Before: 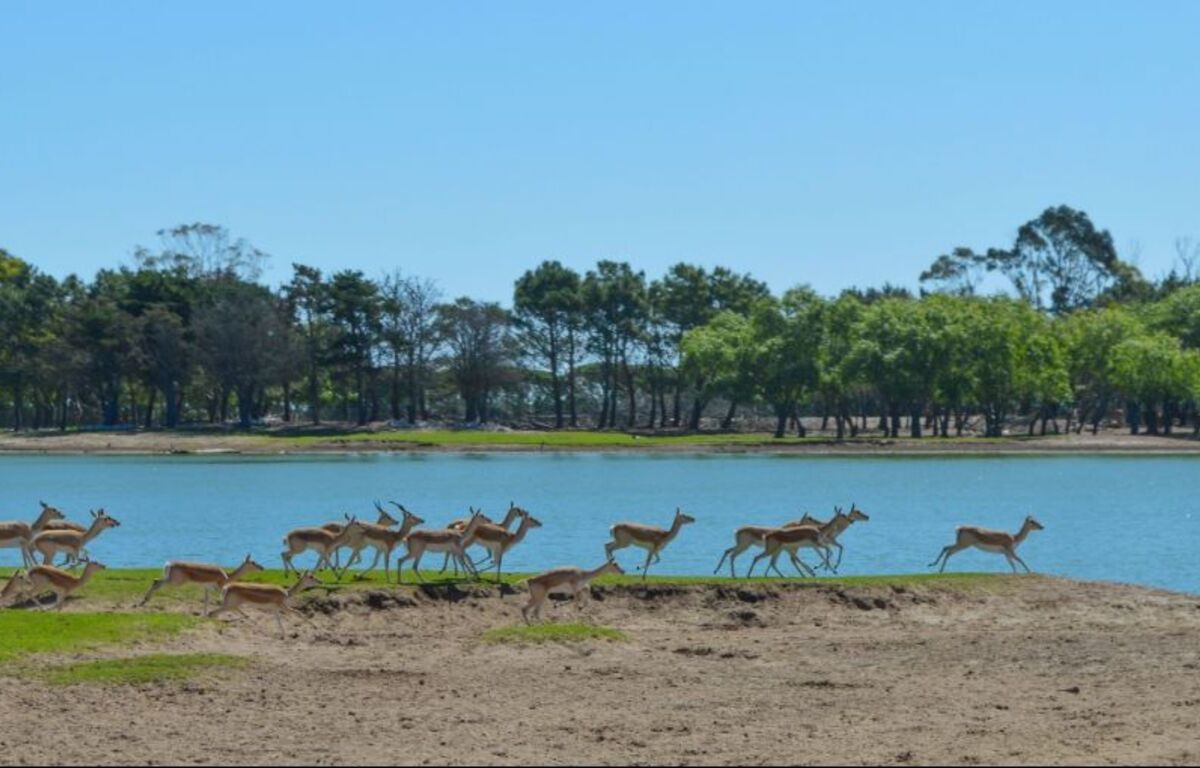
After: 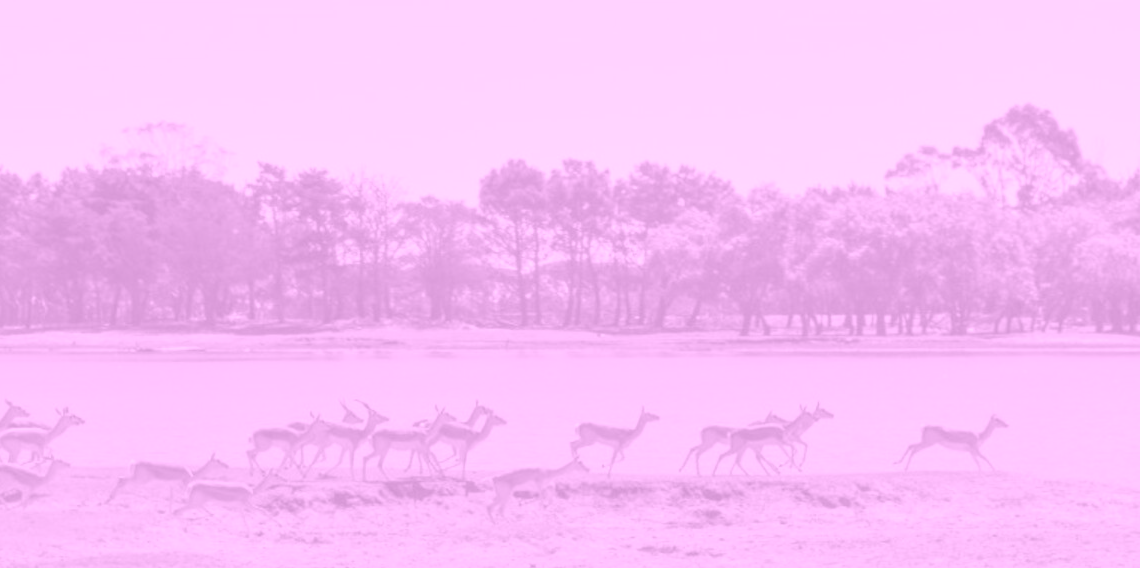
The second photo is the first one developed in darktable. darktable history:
colorize: hue 331.2°, saturation 75%, source mix 30.28%, lightness 70.52%, version 1
crop and rotate: left 2.991%, top 13.302%, right 1.981%, bottom 12.636%
